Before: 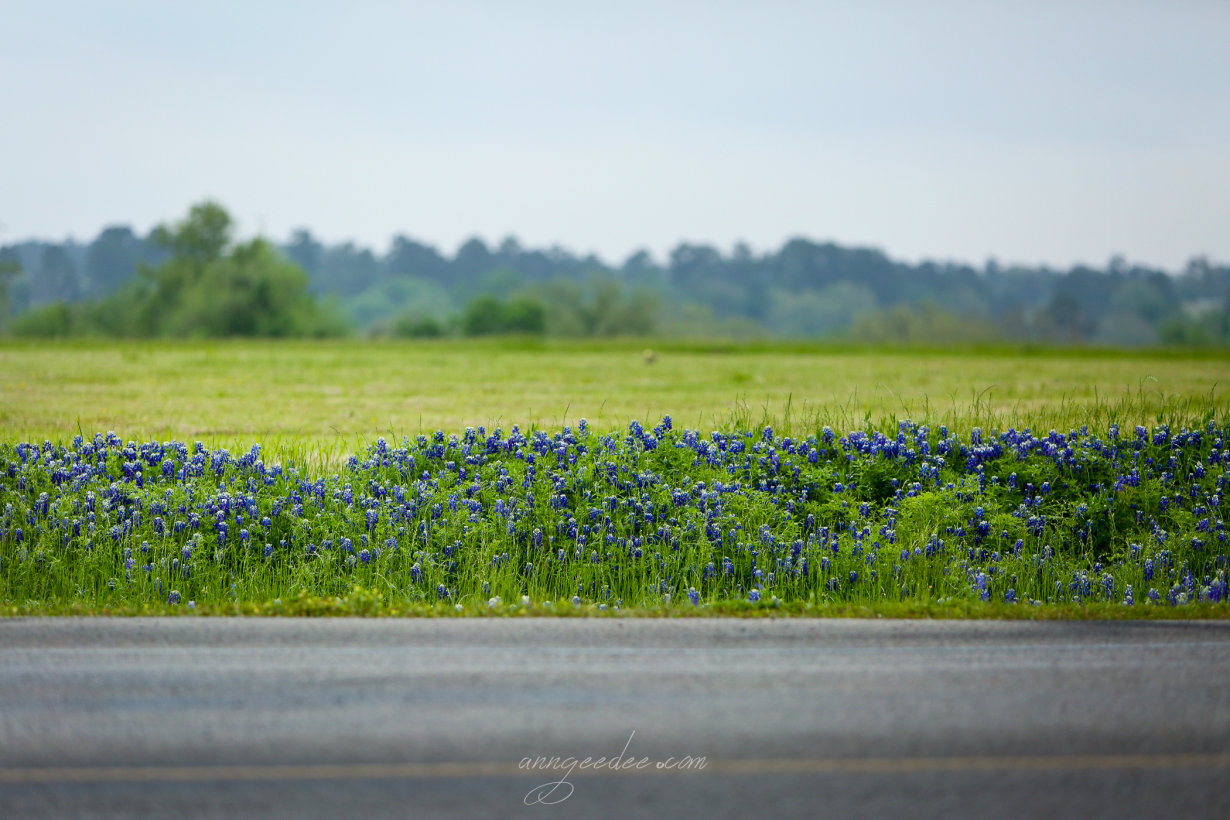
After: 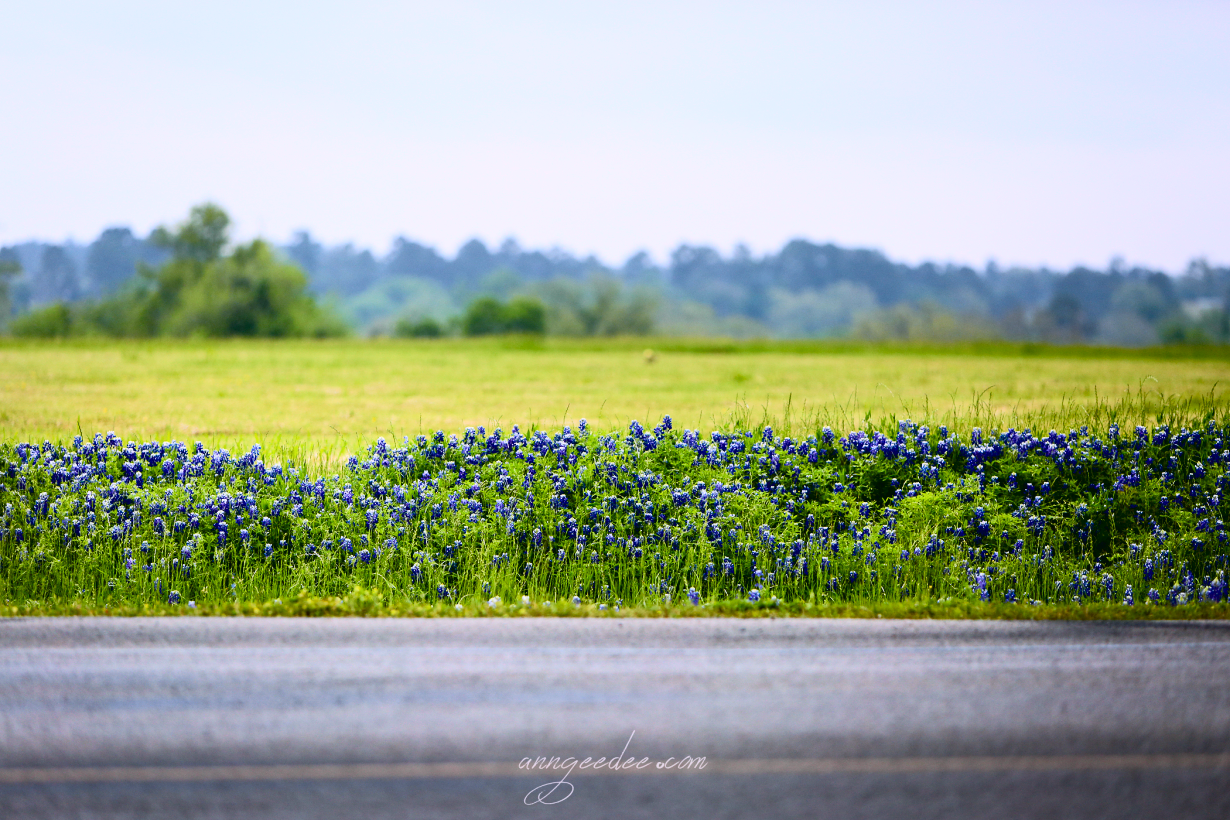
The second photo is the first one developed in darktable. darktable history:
contrast brightness saturation: contrast 0.11, saturation -0.17
white balance: red 1.066, blue 1.119
tone curve: curves: ch0 [(0, 0.021) (0.148, 0.076) (0.232, 0.191) (0.398, 0.423) (0.572, 0.672) (0.705, 0.812) (0.877, 0.931) (0.99, 0.987)]; ch1 [(0, 0) (0.377, 0.325) (0.493, 0.486) (0.508, 0.502) (0.515, 0.514) (0.554, 0.586) (0.623, 0.658) (0.701, 0.704) (0.778, 0.751) (1, 1)]; ch2 [(0, 0) (0.431, 0.398) (0.485, 0.486) (0.495, 0.498) (0.511, 0.507) (0.58, 0.66) (0.679, 0.757) (0.749, 0.829) (1, 0.991)], color space Lab, independent channels
